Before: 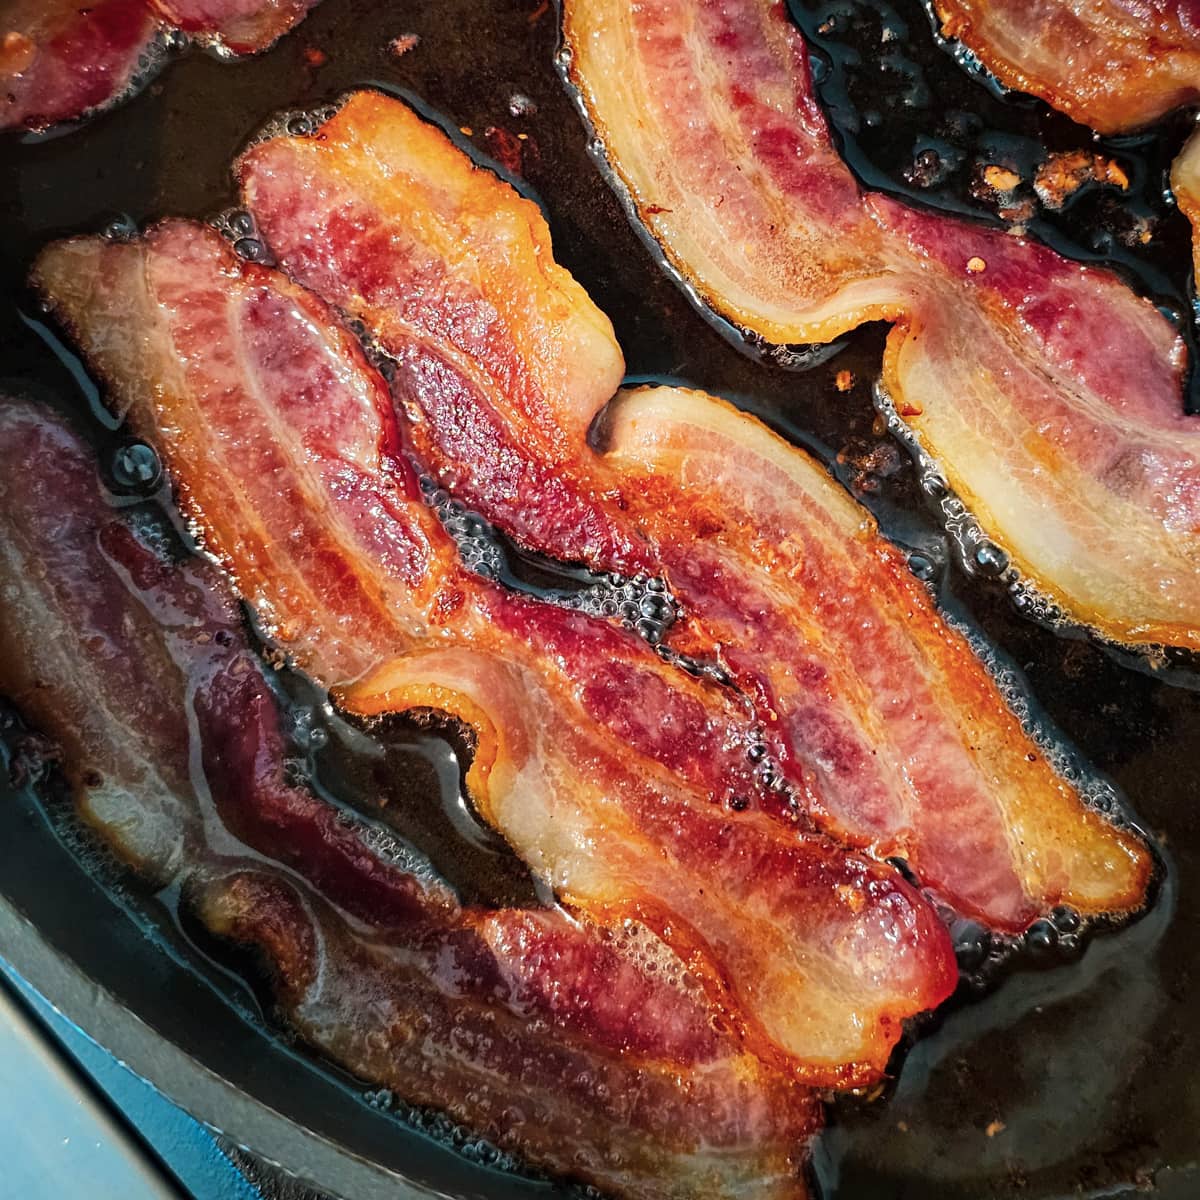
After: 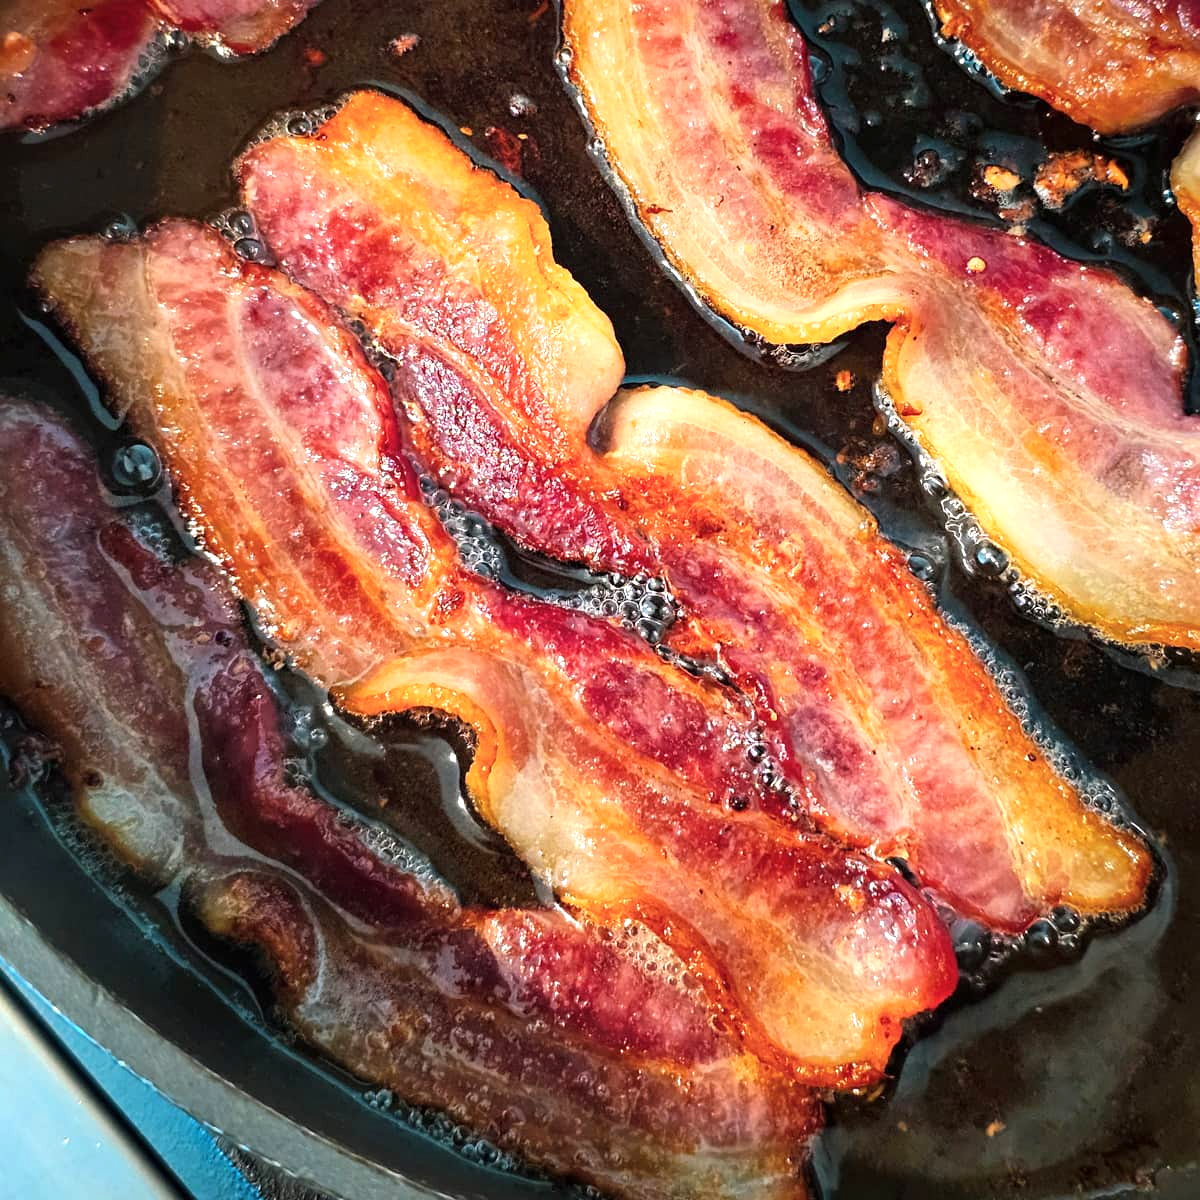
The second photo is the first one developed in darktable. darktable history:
exposure: exposure 0.603 EV, compensate exposure bias true, compensate highlight preservation false
